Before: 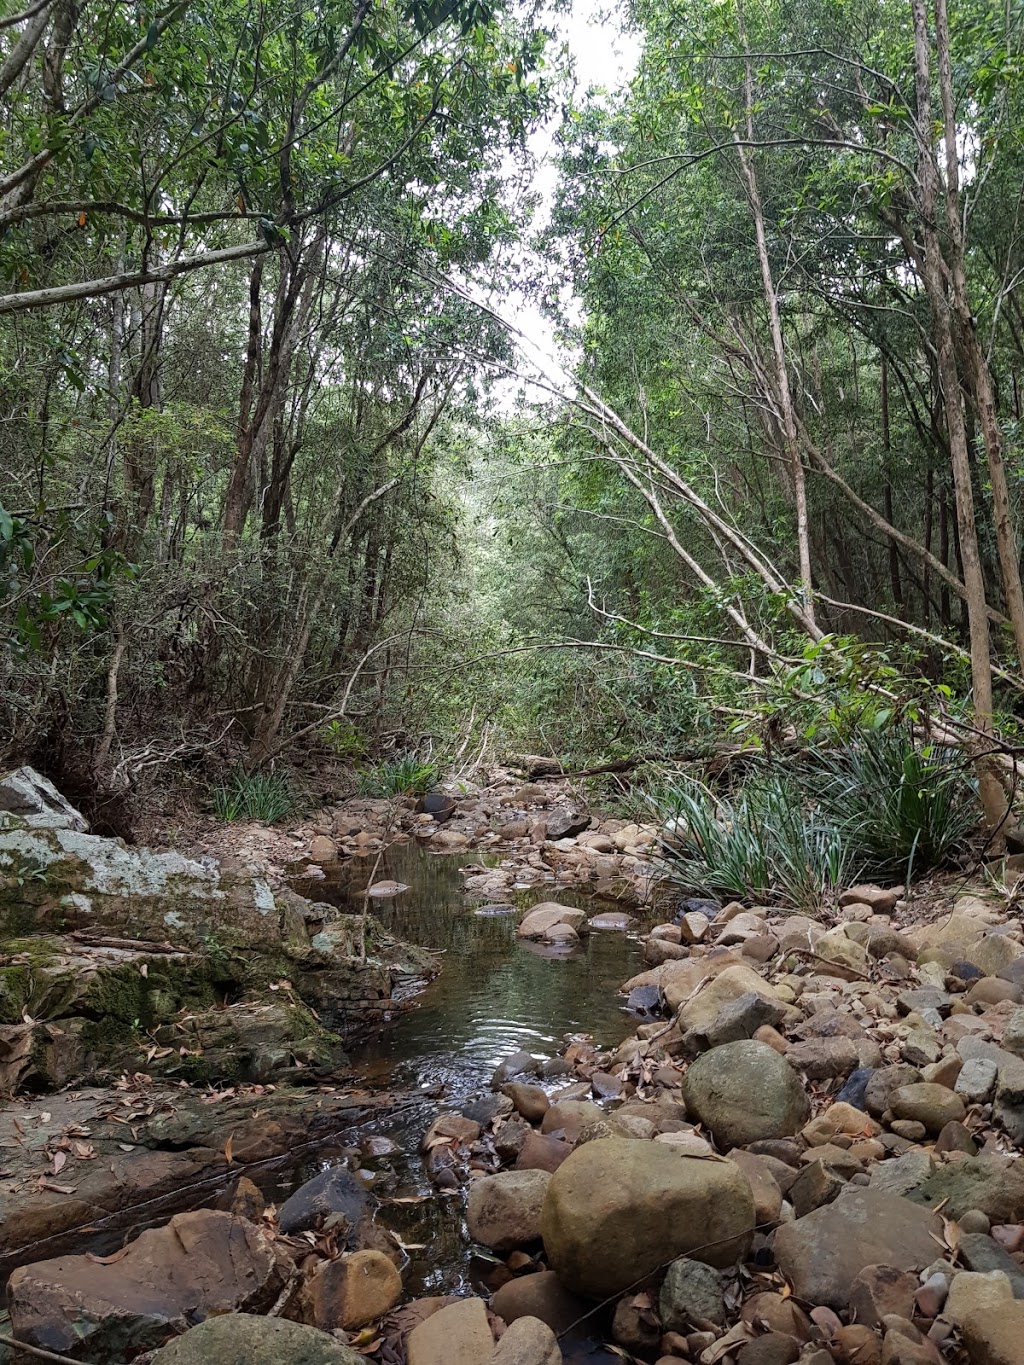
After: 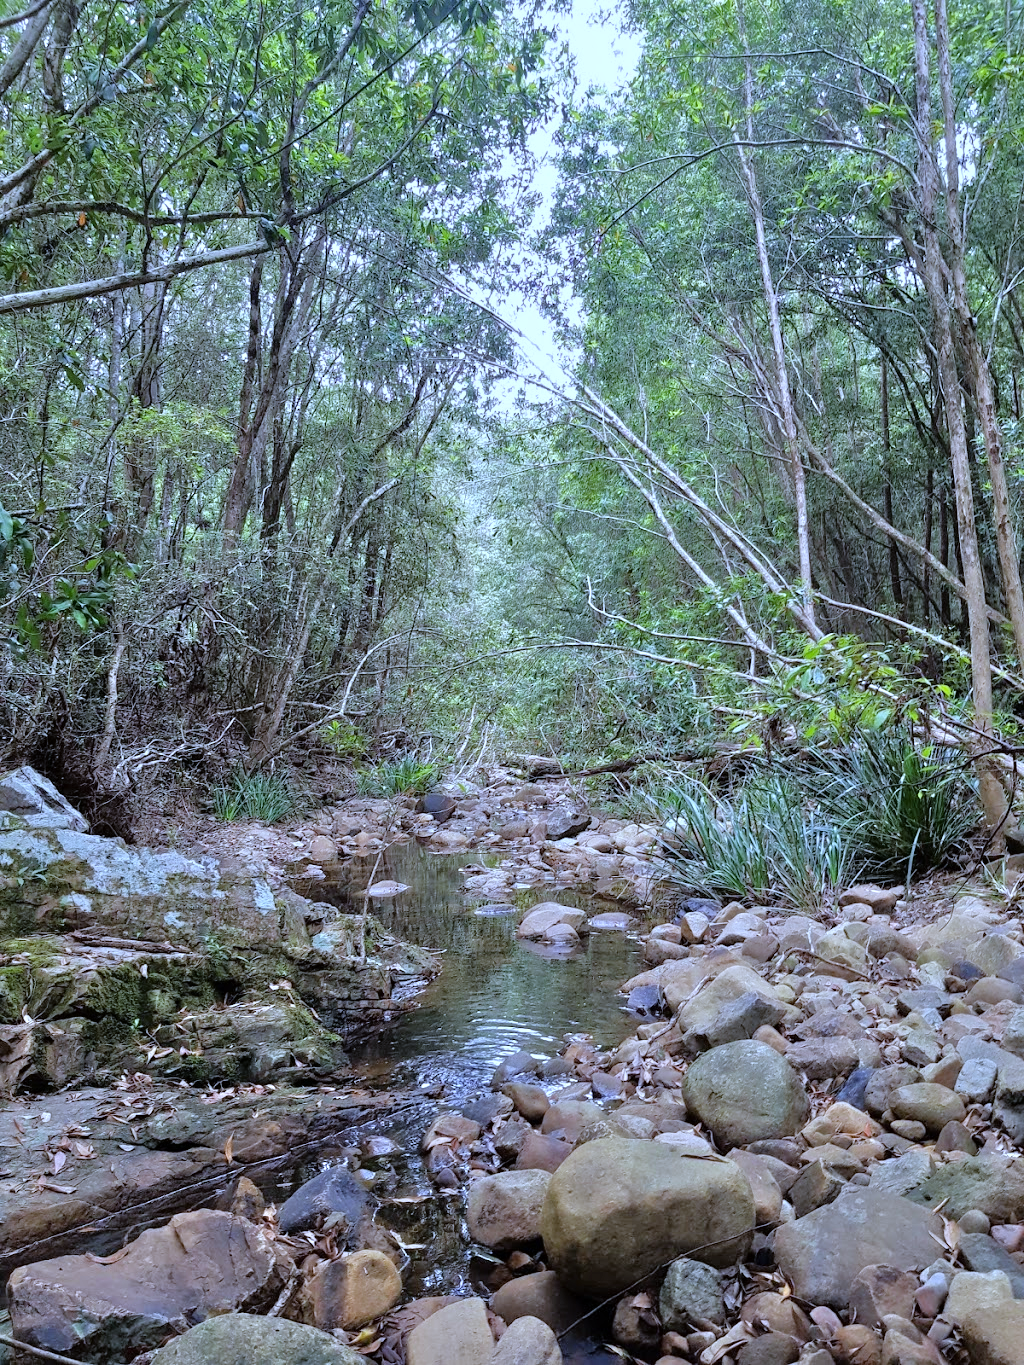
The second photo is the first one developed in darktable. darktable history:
white balance: red 0.871, blue 1.249
tone equalizer: -7 EV 0.15 EV, -6 EV 0.6 EV, -5 EV 1.15 EV, -4 EV 1.33 EV, -3 EV 1.15 EV, -2 EV 0.6 EV, -1 EV 0.15 EV, mask exposure compensation -0.5 EV
